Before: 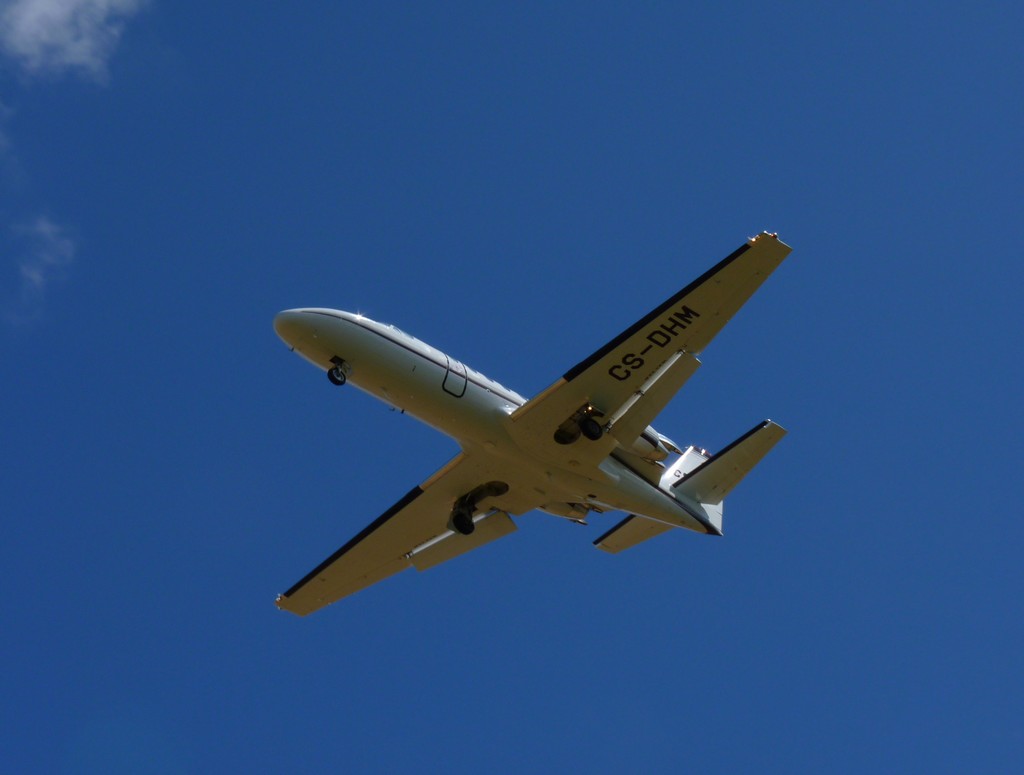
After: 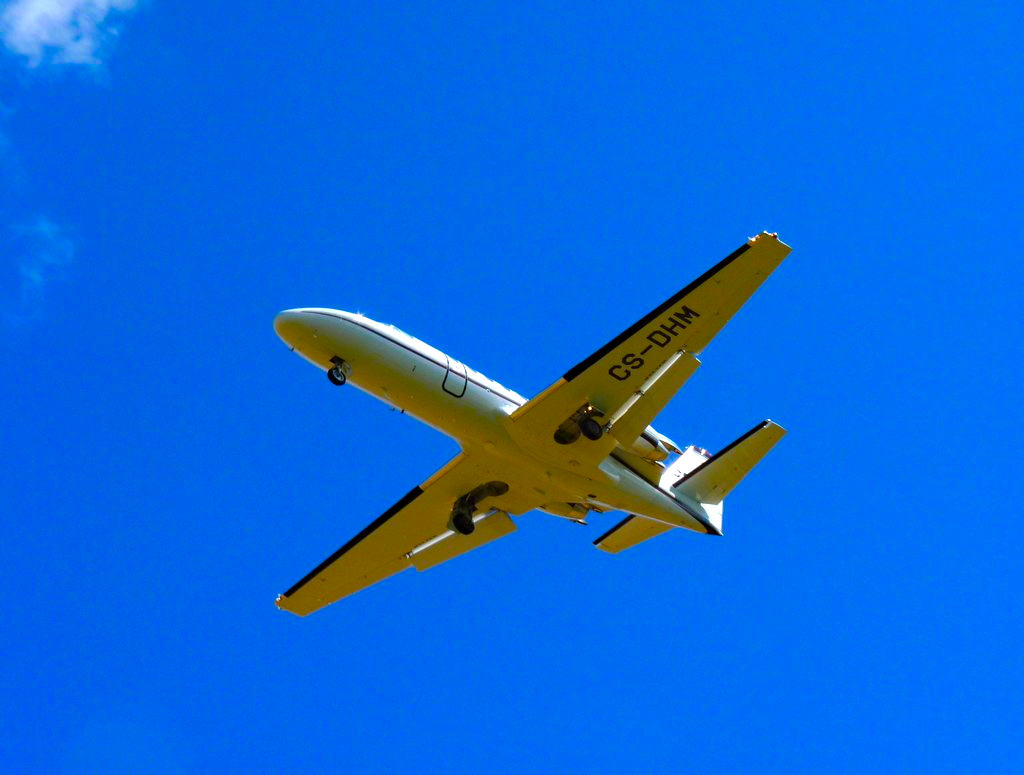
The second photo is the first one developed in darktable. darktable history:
exposure: exposure 1.14 EV, compensate highlight preservation false
haze removal: adaptive false
color balance rgb: linear chroma grading › global chroma 24.951%, perceptual saturation grading › global saturation 19.789%, perceptual brilliance grading › highlights 2.479%, global vibrance 20%
